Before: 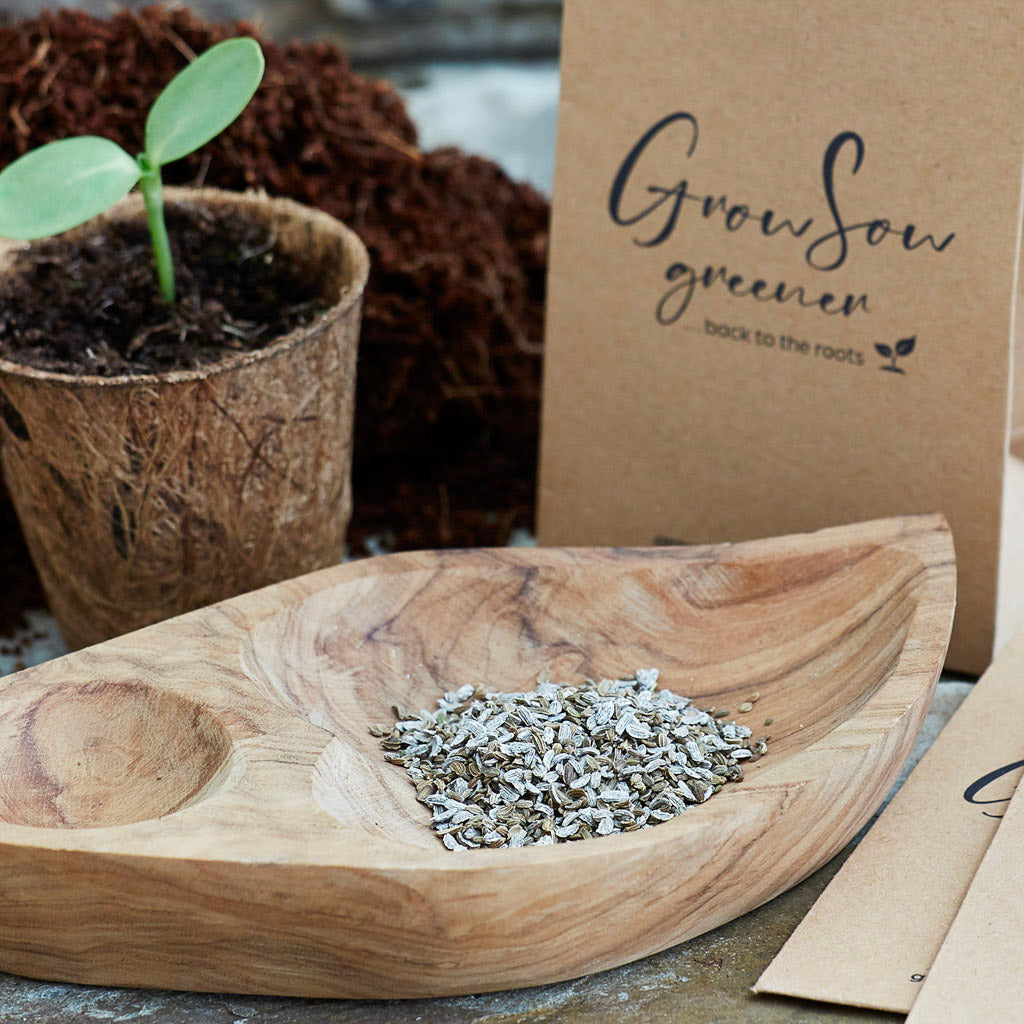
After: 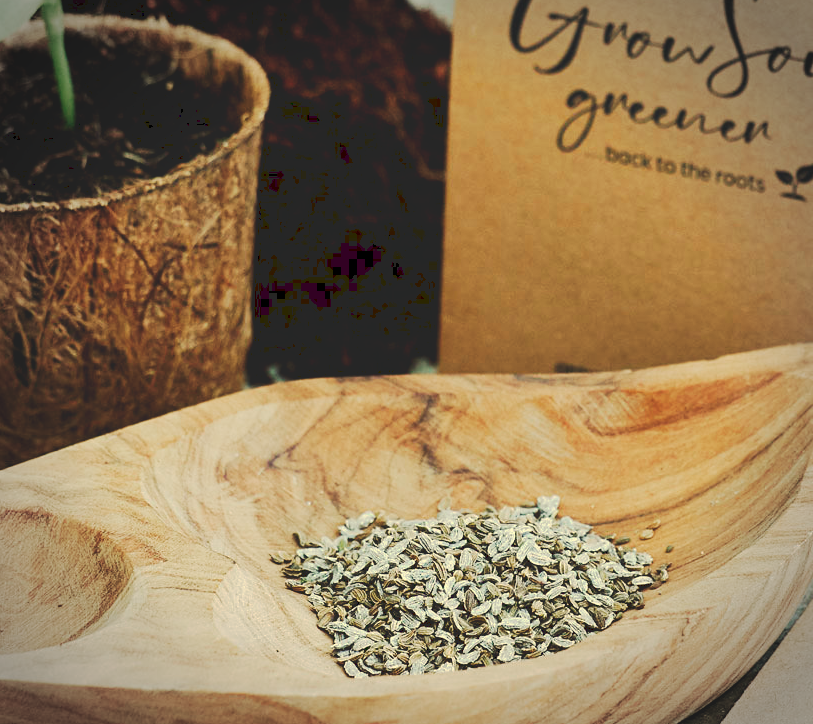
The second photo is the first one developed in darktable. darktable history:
crop: left 9.712%, top 16.928%, right 10.845%, bottom 12.332%
tone curve: curves: ch0 [(0, 0) (0.003, 0.15) (0.011, 0.151) (0.025, 0.15) (0.044, 0.15) (0.069, 0.151) (0.1, 0.153) (0.136, 0.16) (0.177, 0.183) (0.224, 0.21) (0.277, 0.253) (0.335, 0.309) (0.399, 0.389) (0.468, 0.479) (0.543, 0.58) (0.623, 0.677) (0.709, 0.747) (0.801, 0.808) (0.898, 0.87) (1, 1)], preserve colors none
white balance: red 1.08, blue 0.791
vignetting: automatic ratio true
